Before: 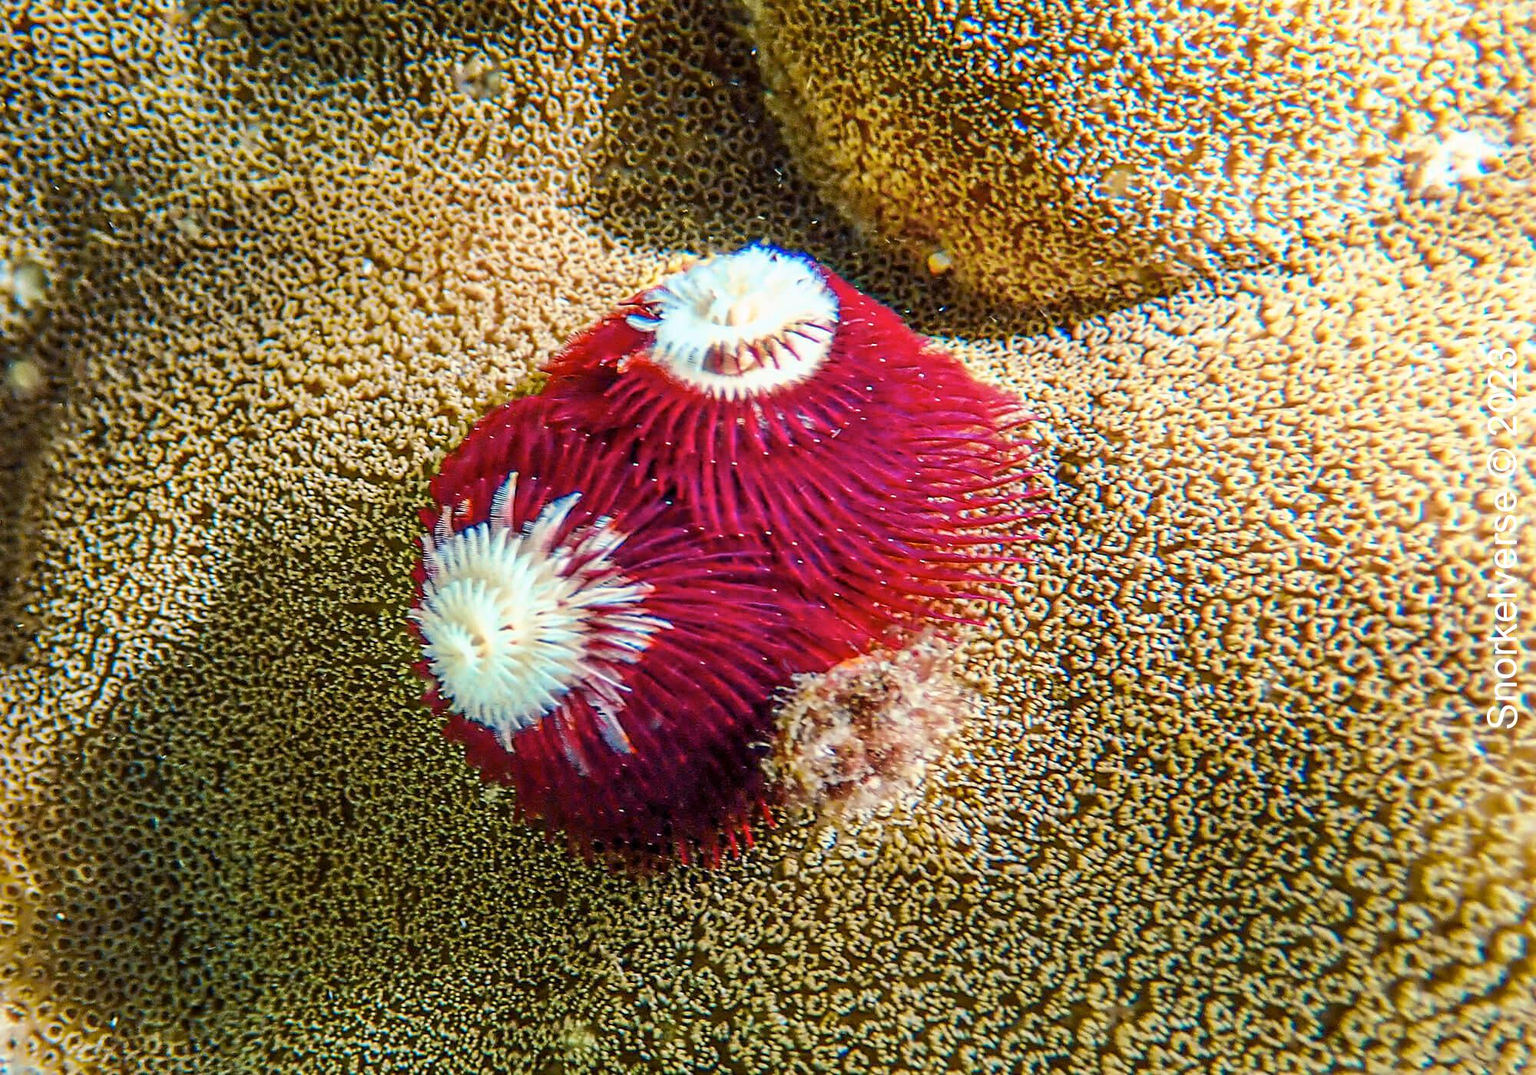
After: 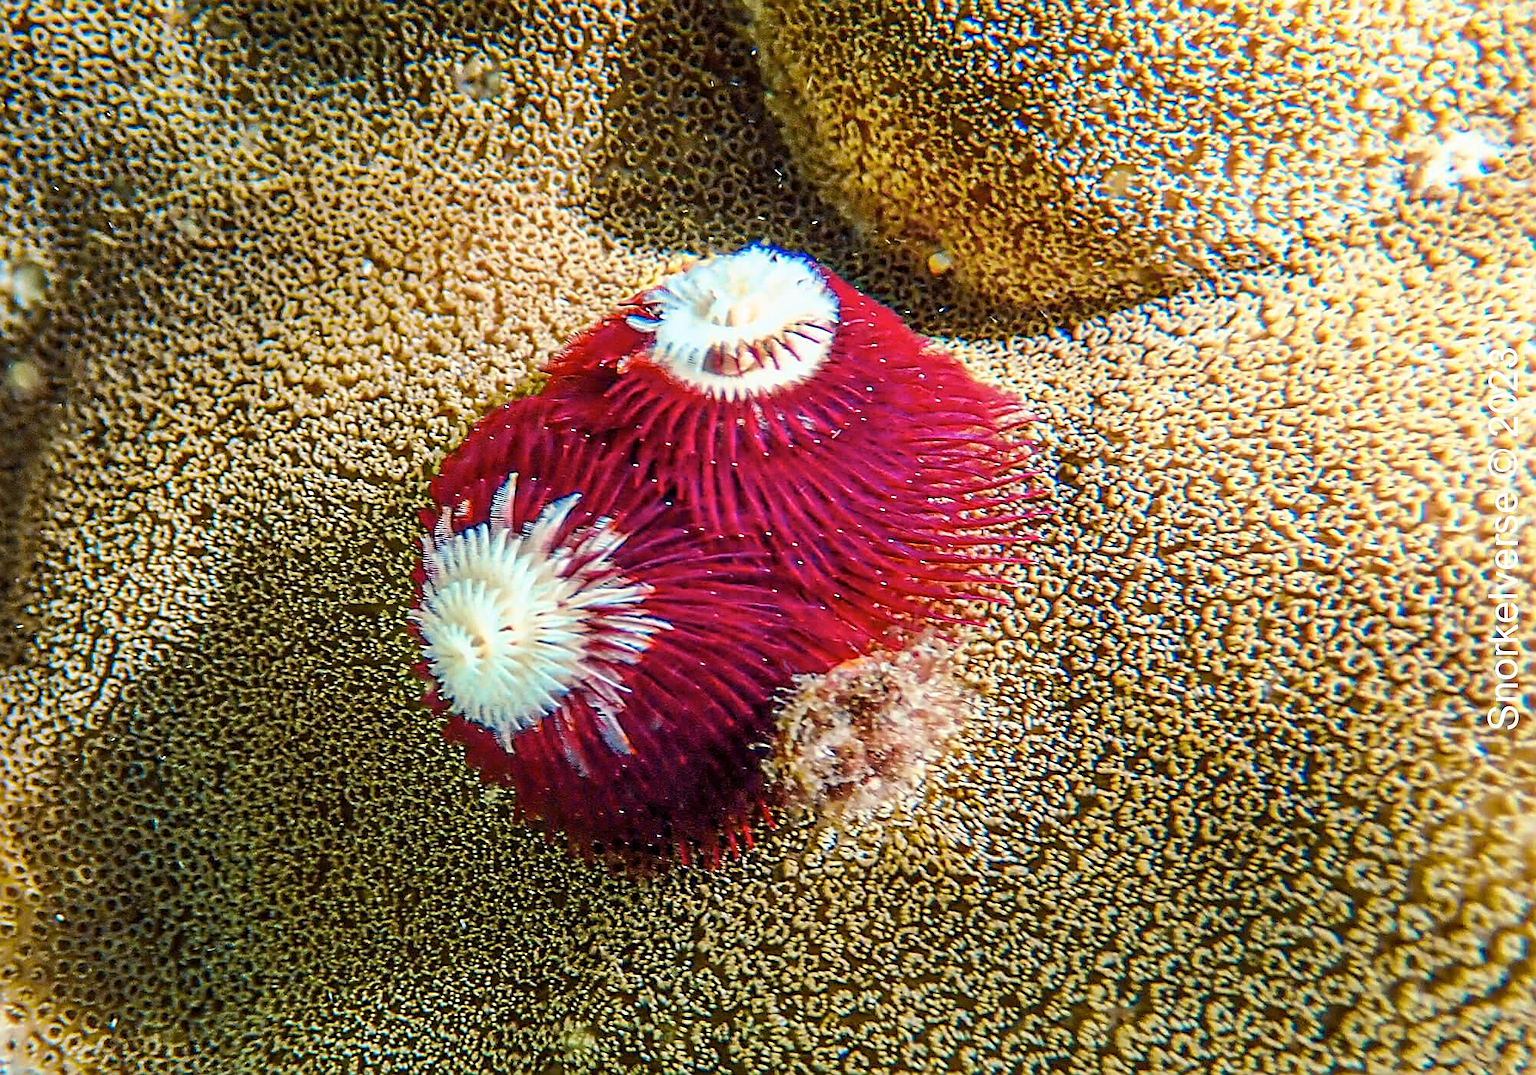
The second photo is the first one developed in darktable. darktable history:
crop and rotate: left 0.066%, bottom 0.011%
sharpen: on, module defaults
